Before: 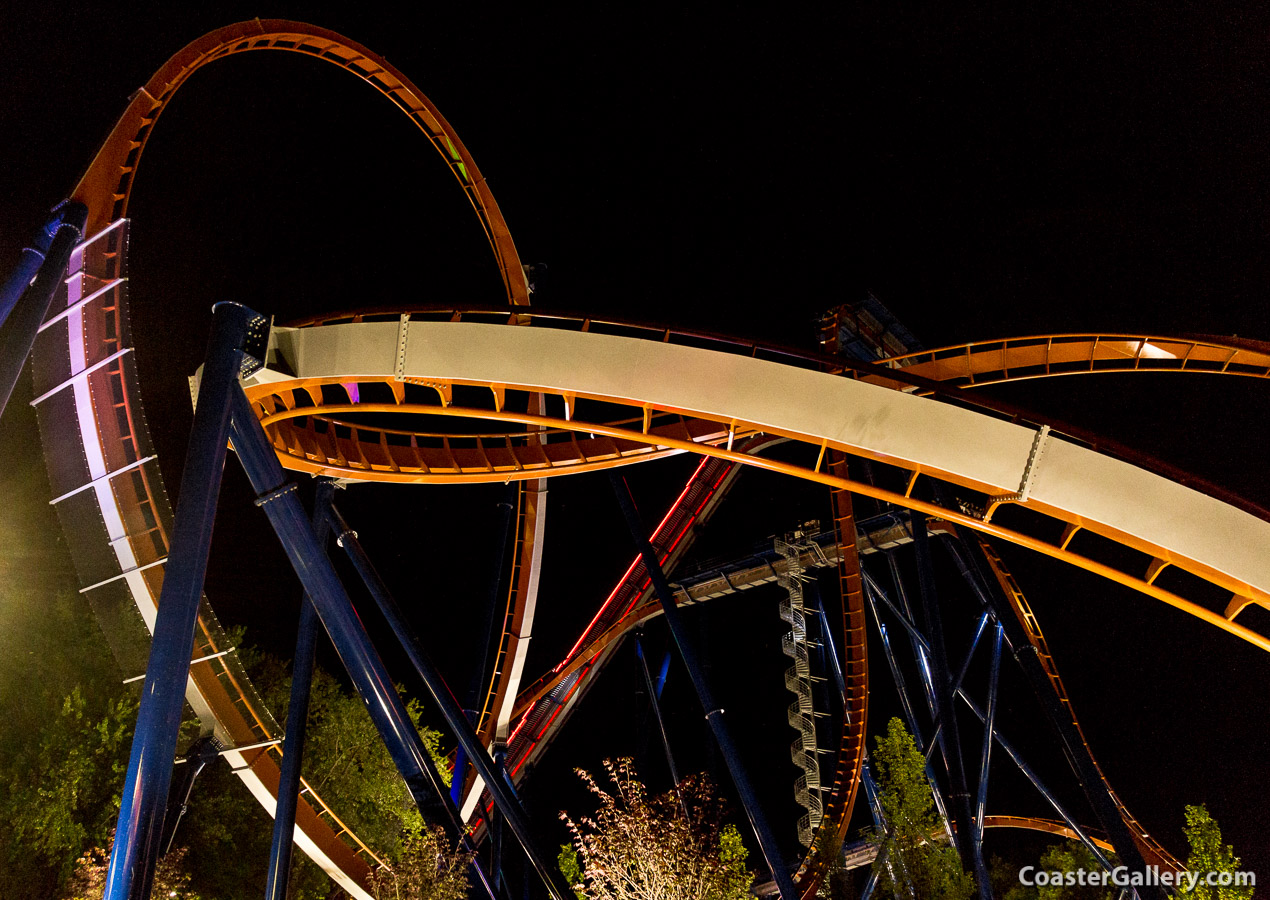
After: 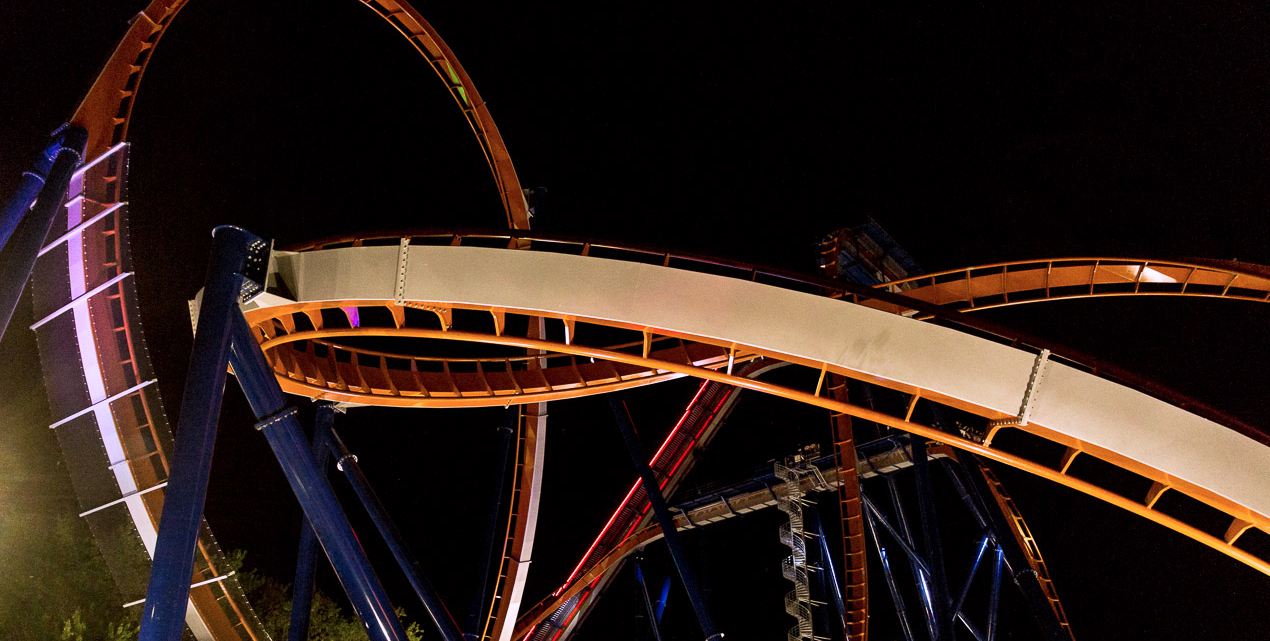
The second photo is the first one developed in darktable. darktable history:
color calibration: illuminant custom, x 0.363, y 0.386, temperature 4520.22 K
crop and rotate: top 8.508%, bottom 20.257%
